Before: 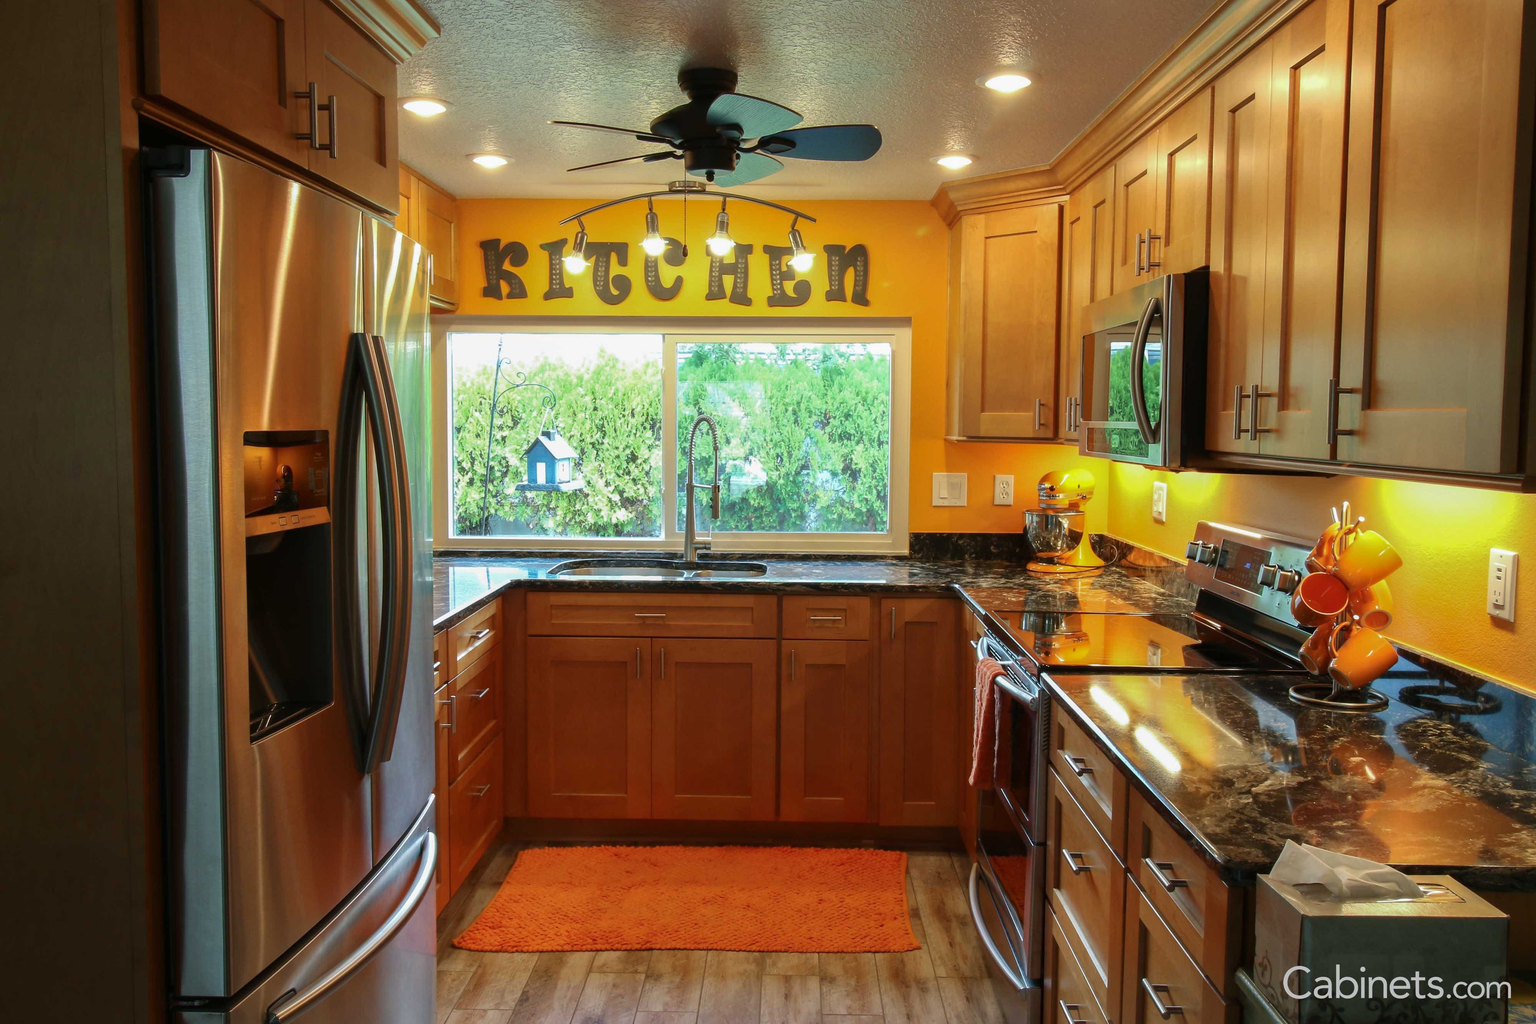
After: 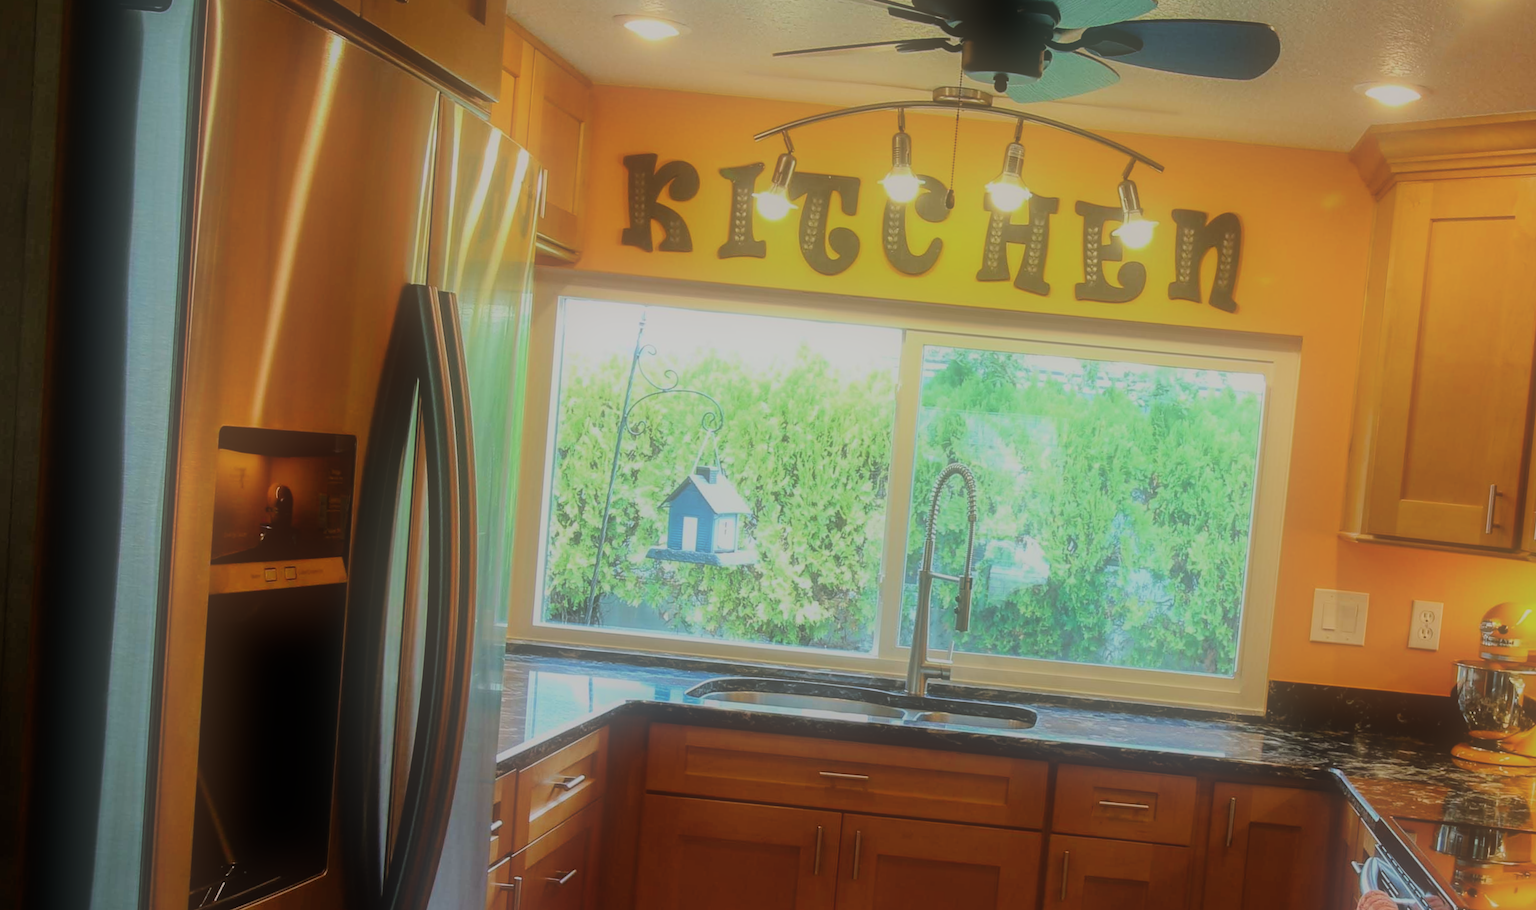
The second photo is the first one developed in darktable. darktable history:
soften: size 60.24%, saturation 65.46%, brightness 0.506 EV, mix 25.7%
crop and rotate: angle -4.99°, left 2.122%, top 6.945%, right 27.566%, bottom 30.519%
color balance rgb: linear chroma grading › shadows -8%, linear chroma grading › global chroma 10%, perceptual saturation grading › global saturation 2%, perceptual saturation grading › highlights -2%, perceptual saturation grading › mid-tones 4%, perceptual saturation grading › shadows 8%, perceptual brilliance grading › global brilliance 2%, perceptual brilliance grading › highlights -4%, global vibrance 16%, saturation formula JzAzBz (2021)
filmic rgb: black relative exposure -6.15 EV, white relative exposure 6.96 EV, hardness 2.23, color science v6 (2022)
